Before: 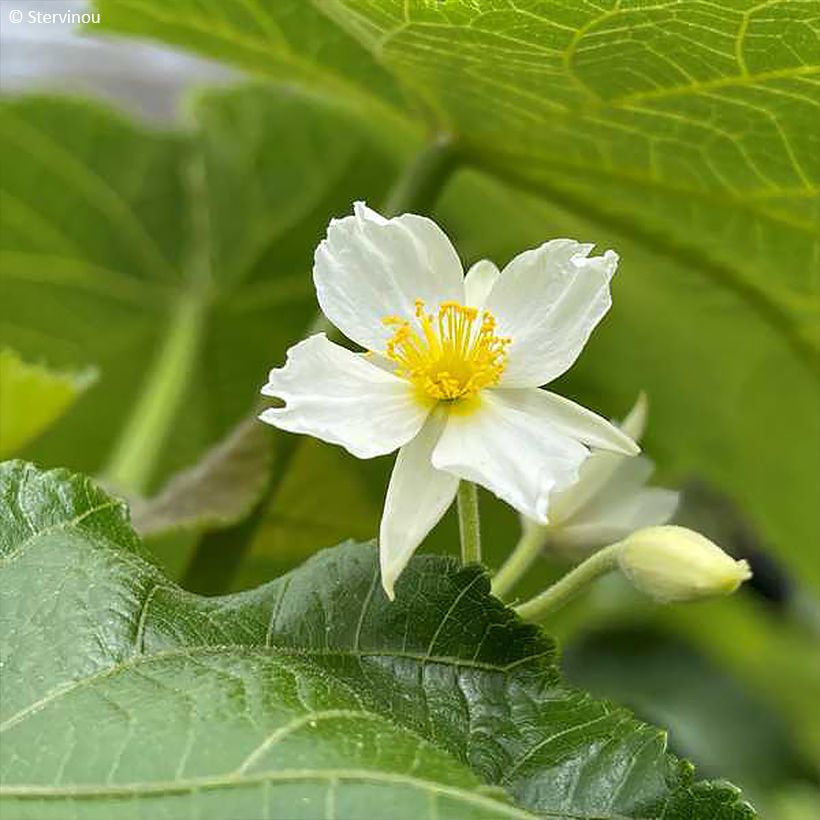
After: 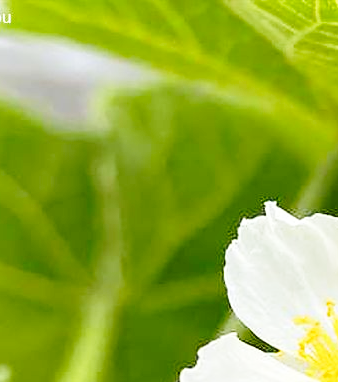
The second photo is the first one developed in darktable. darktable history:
base curve: curves: ch0 [(0, 0) (0.028, 0.03) (0.121, 0.232) (0.46, 0.748) (0.859, 0.968) (1, 1)], preserve colors none
crop and rotate: left 10.865%, top 0.087%, right 47.812%, bottom 53.306%
